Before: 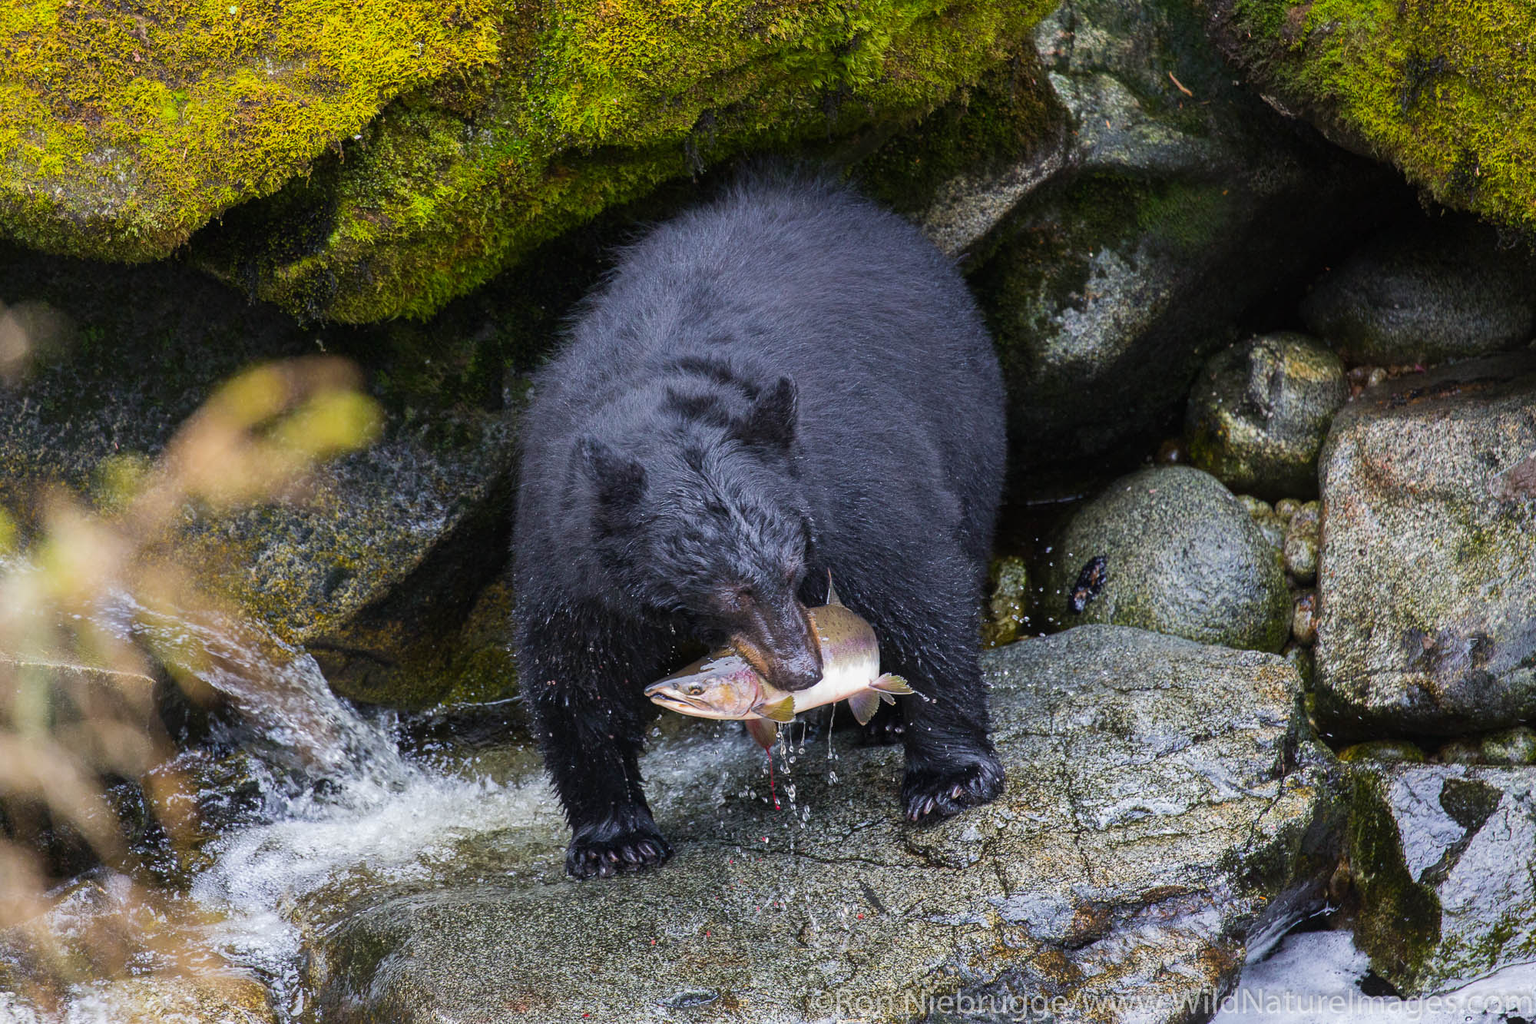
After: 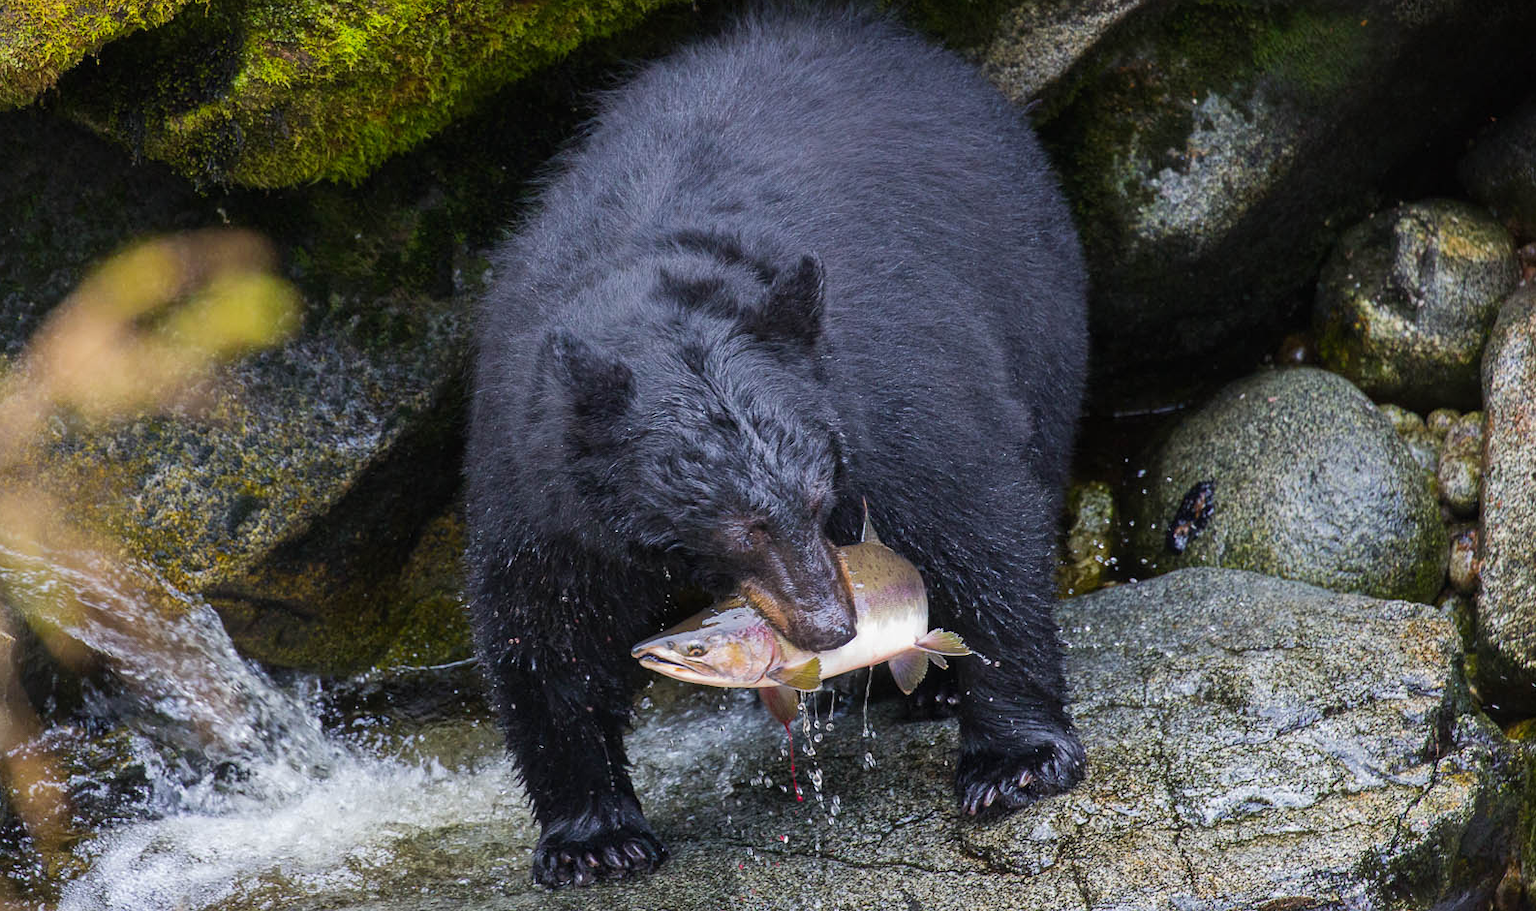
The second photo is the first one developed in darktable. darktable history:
crop: left 9.391%, top 17.039%, right 11.267%, bottom 12.31%
